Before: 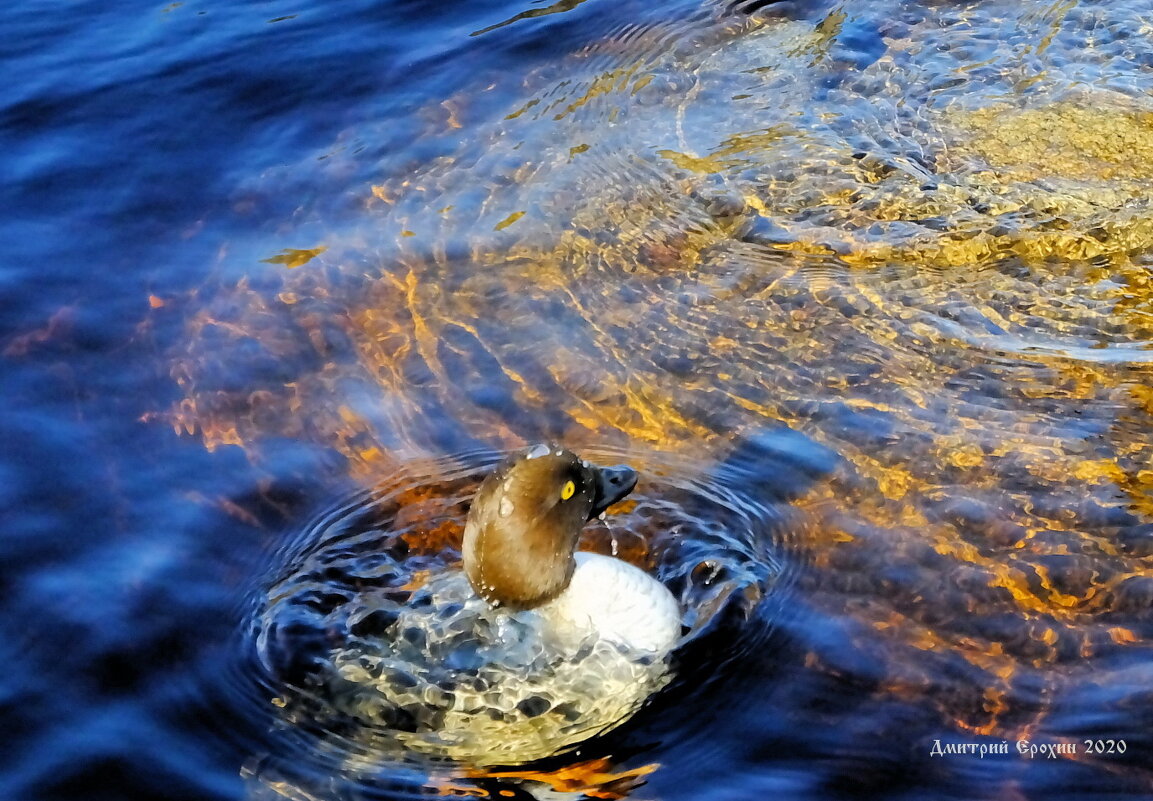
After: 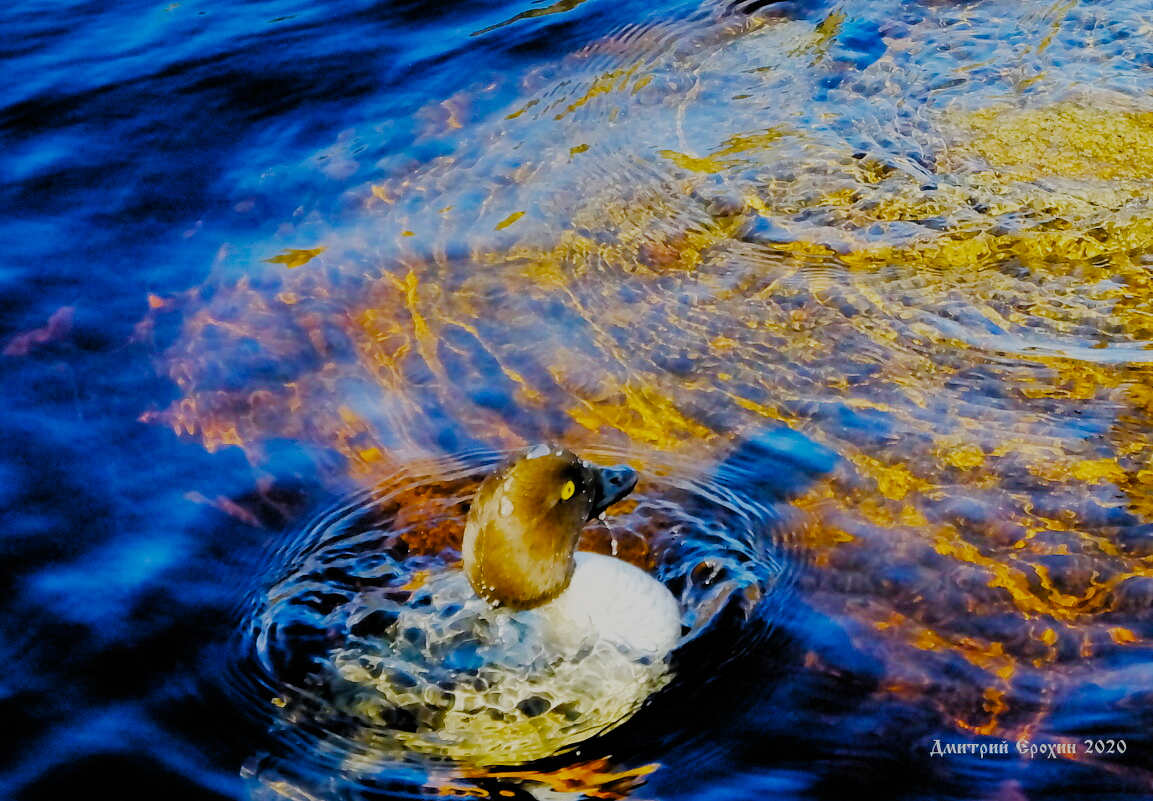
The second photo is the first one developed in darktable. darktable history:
color balance rgb: linear chroma grading › shadows -7.884%, linear chroma grading › global chroma 9.885%, perceptual saturation grading › global saturation 20.609%, perceptual saturation grading › highlights -19.855%, perceptual saturation grading › shadows 29.688%, global vibrance 40.273%
filmic rgb: black relative exposure -7.65 EV, white relative exposure 4.56 EV, hardness 3.61, preserve chrominance no, color science v5 (2021), contrast in shadows safe, contrast in highlights safe
